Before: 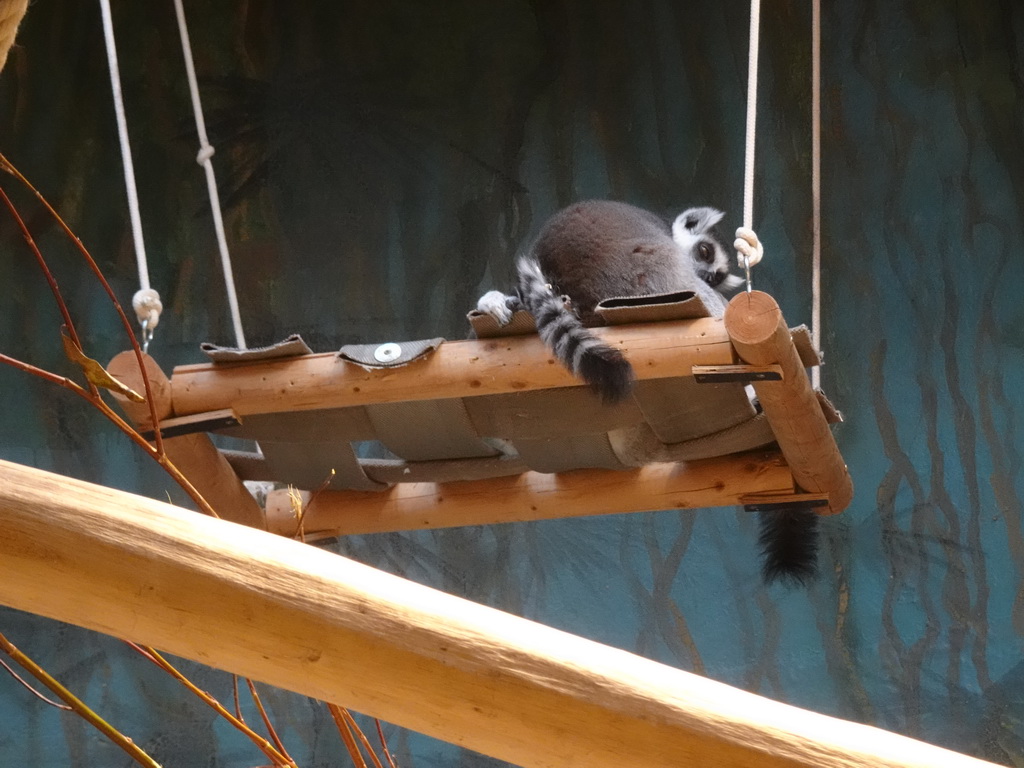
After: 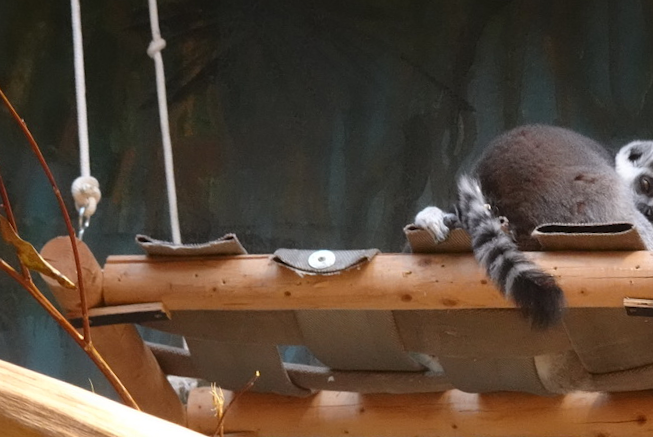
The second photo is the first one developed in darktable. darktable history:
tone equalizer: on, module defaults
crop and rotate: angle -4.73°, left 2.145%, top 6.697%, right 27.225%, bottom 30.202%
